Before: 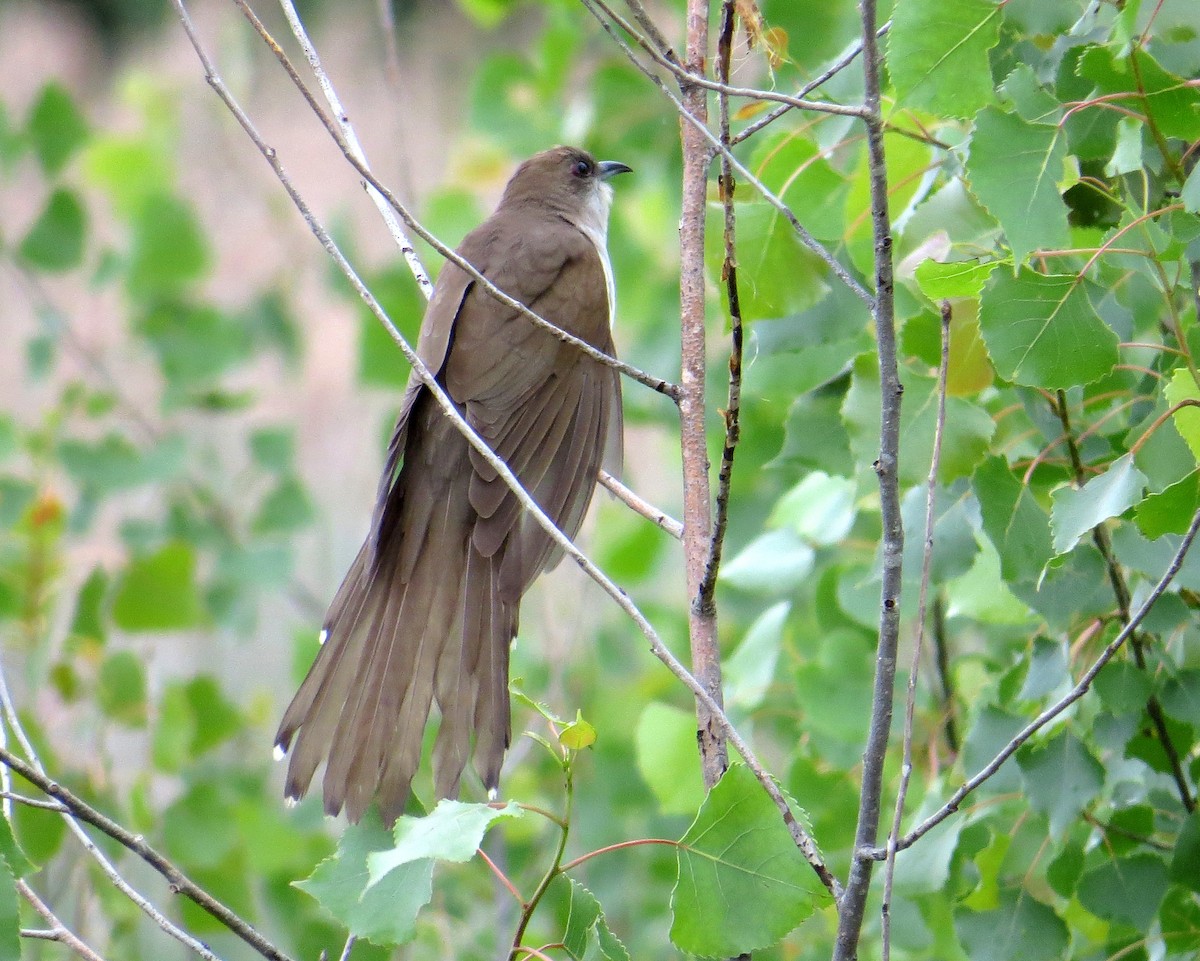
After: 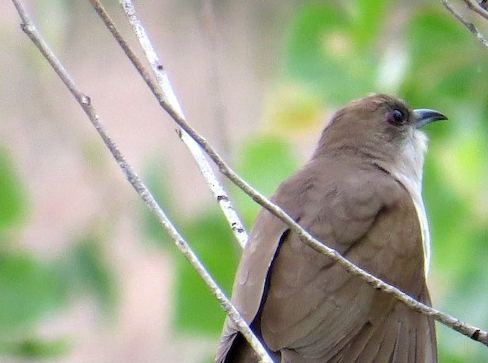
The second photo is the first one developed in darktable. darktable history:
crop: left 15.45%, top 5.435%, right 43.839%, bottom 56.648%
